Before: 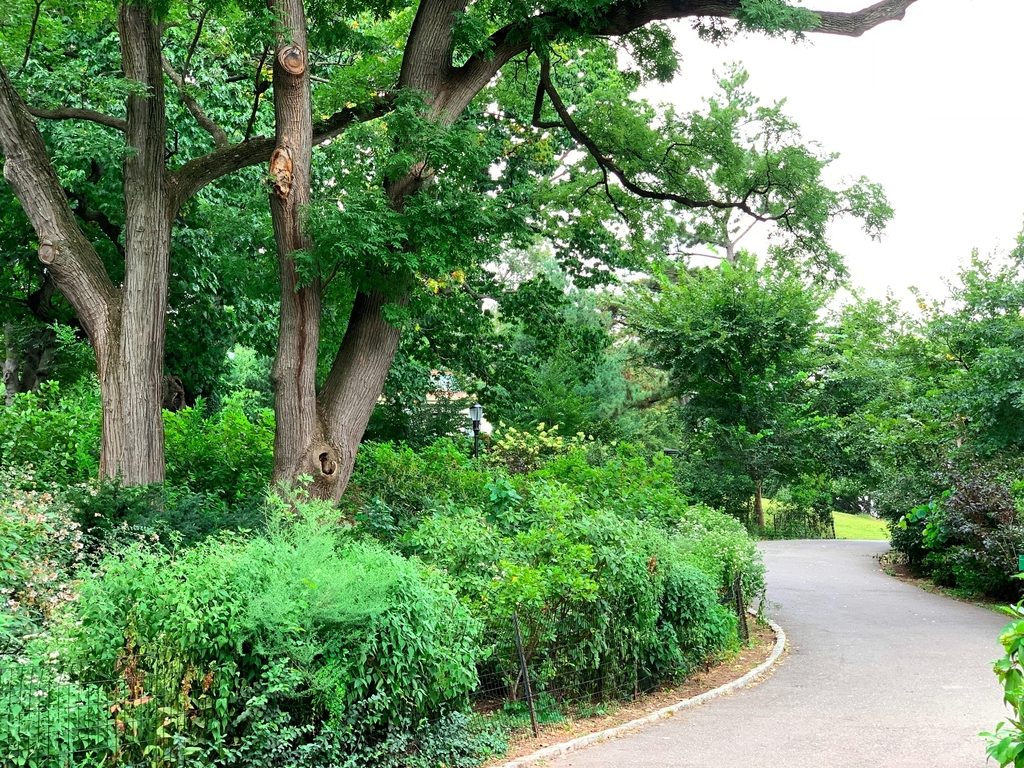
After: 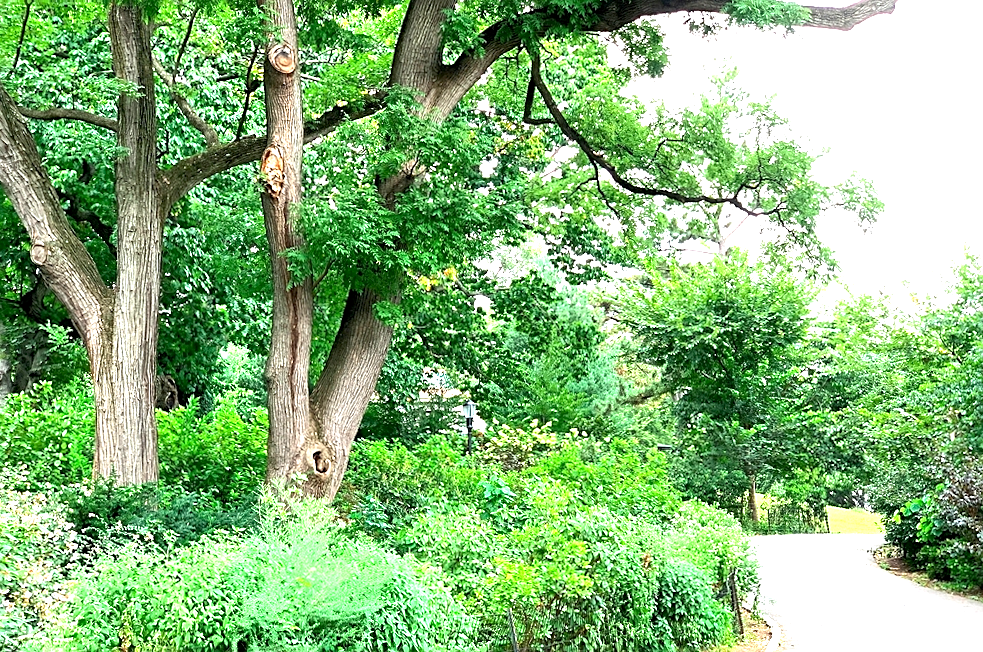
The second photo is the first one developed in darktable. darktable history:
crop and rotate: angle 0.445°, left 0.265%, right 2.728%, bottom 14.172%
exposure: black level correction 0.001, exposure 1.305 EV, compensate exposure bias true, compensate highlight preservation false
sharpen: on, module defaults
